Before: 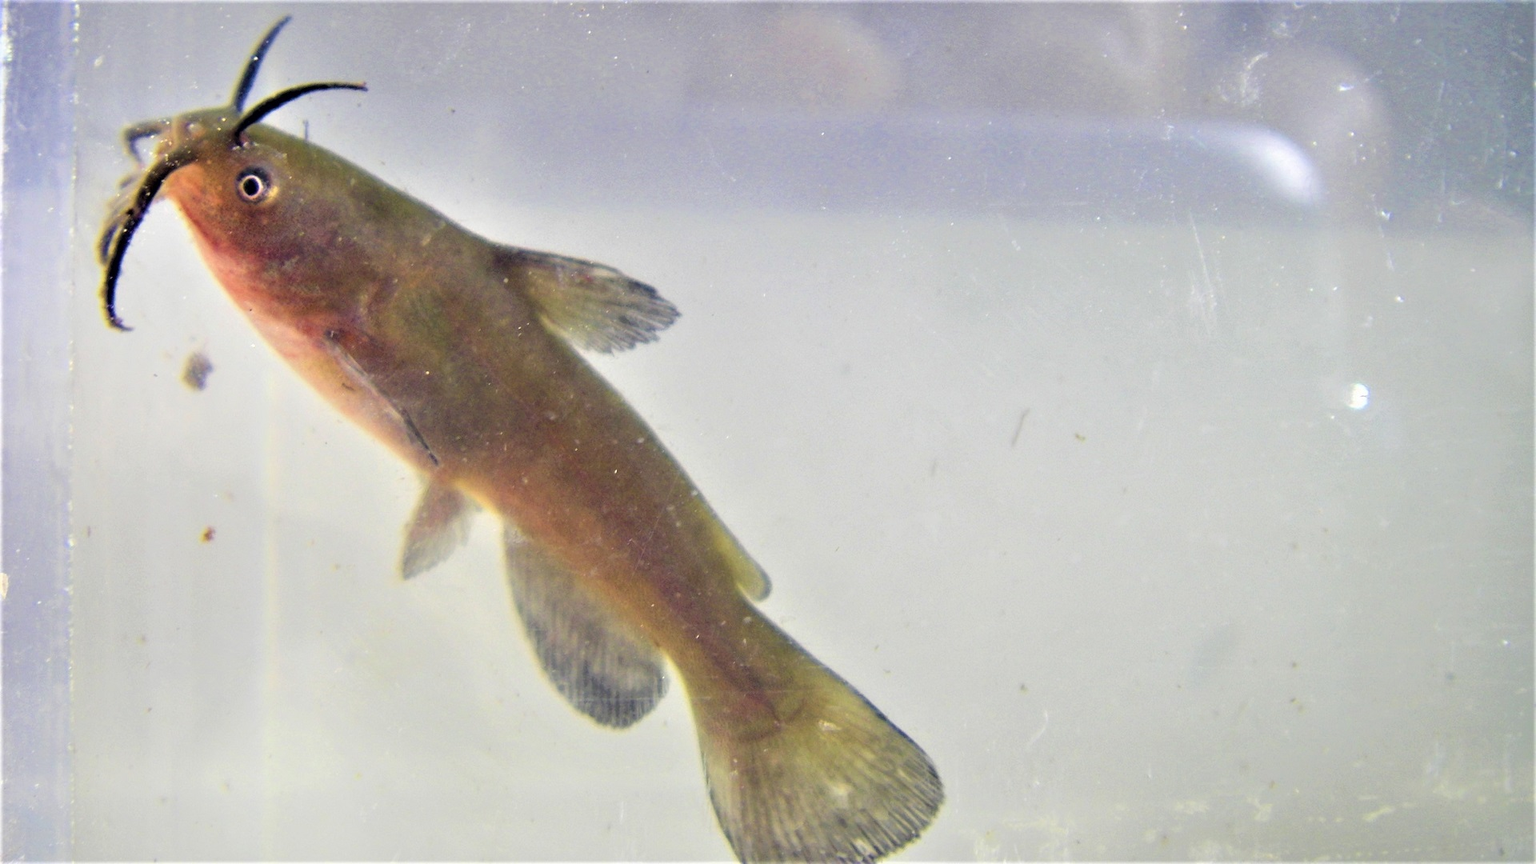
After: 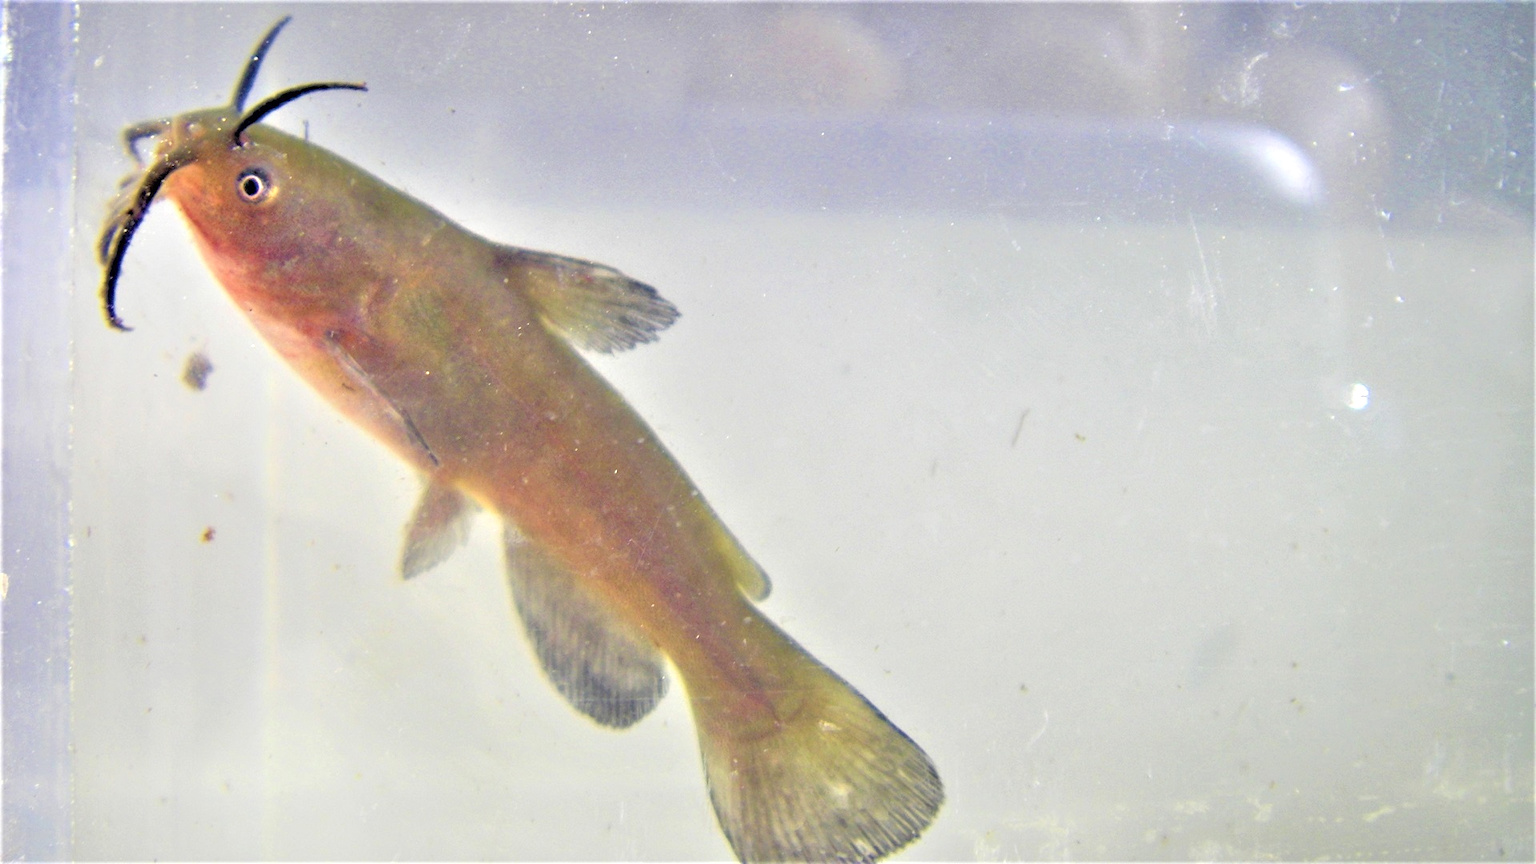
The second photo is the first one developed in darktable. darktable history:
exposure: exposure 0.127 EV, compensate highlight preservation false
tone equalizer: -7 EV 0.15 EV, -6 EV 0.6 EV, -5 EV 1.15 EV, -4 EV 1.33 EV, -3 EV 1.15 EV, -2 EV 0.6 EV, -1 EV 0.15 EV, mask exposure compensation -0.5 EV
